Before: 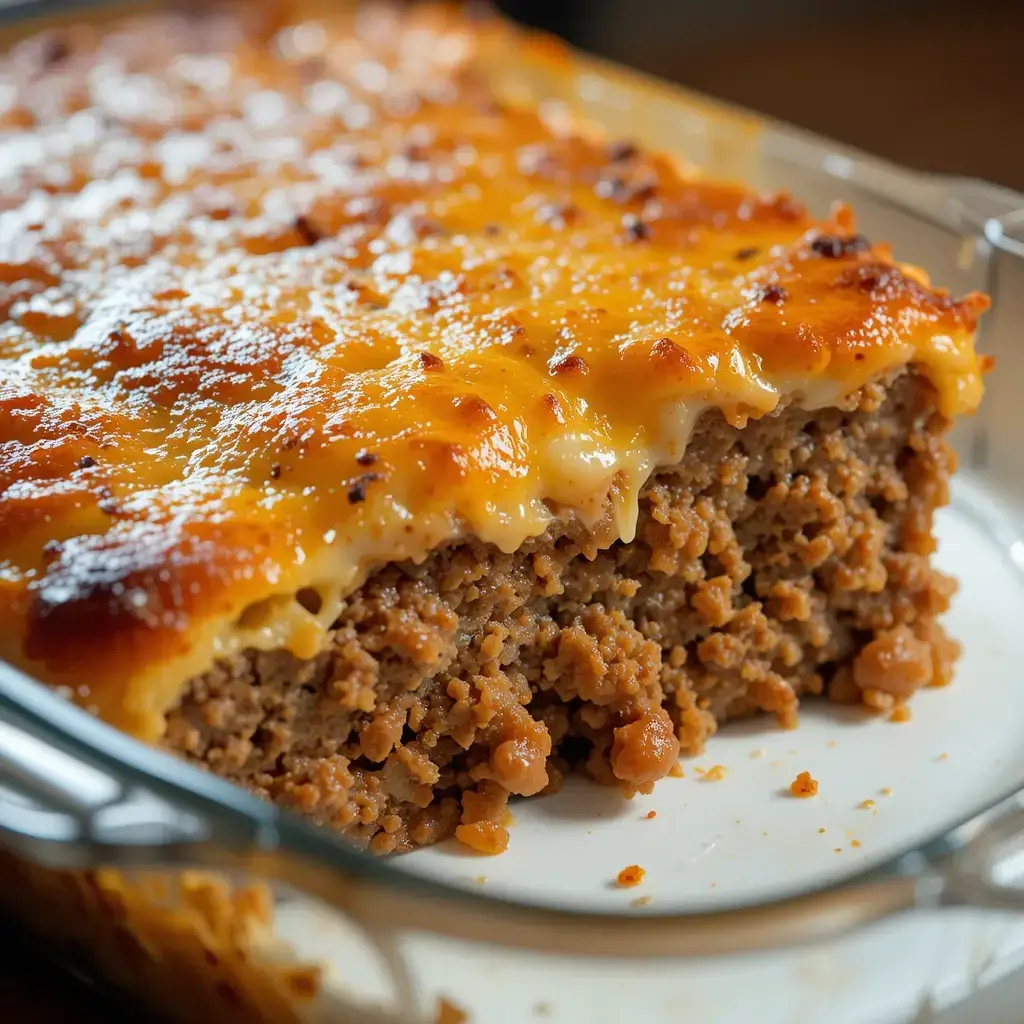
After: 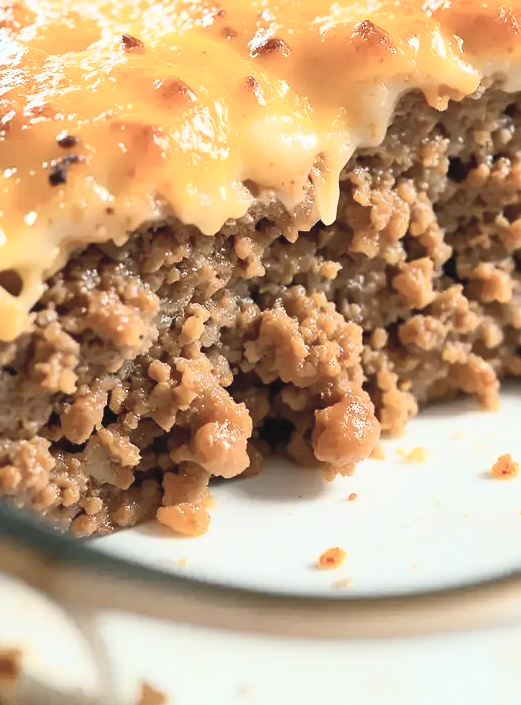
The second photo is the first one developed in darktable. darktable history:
crop and rotate: left 29.237%, top 31.152%, right 19.807%
contrast brightness saturation: contrast 0.43, brightness 0.56, saturation -0.19
